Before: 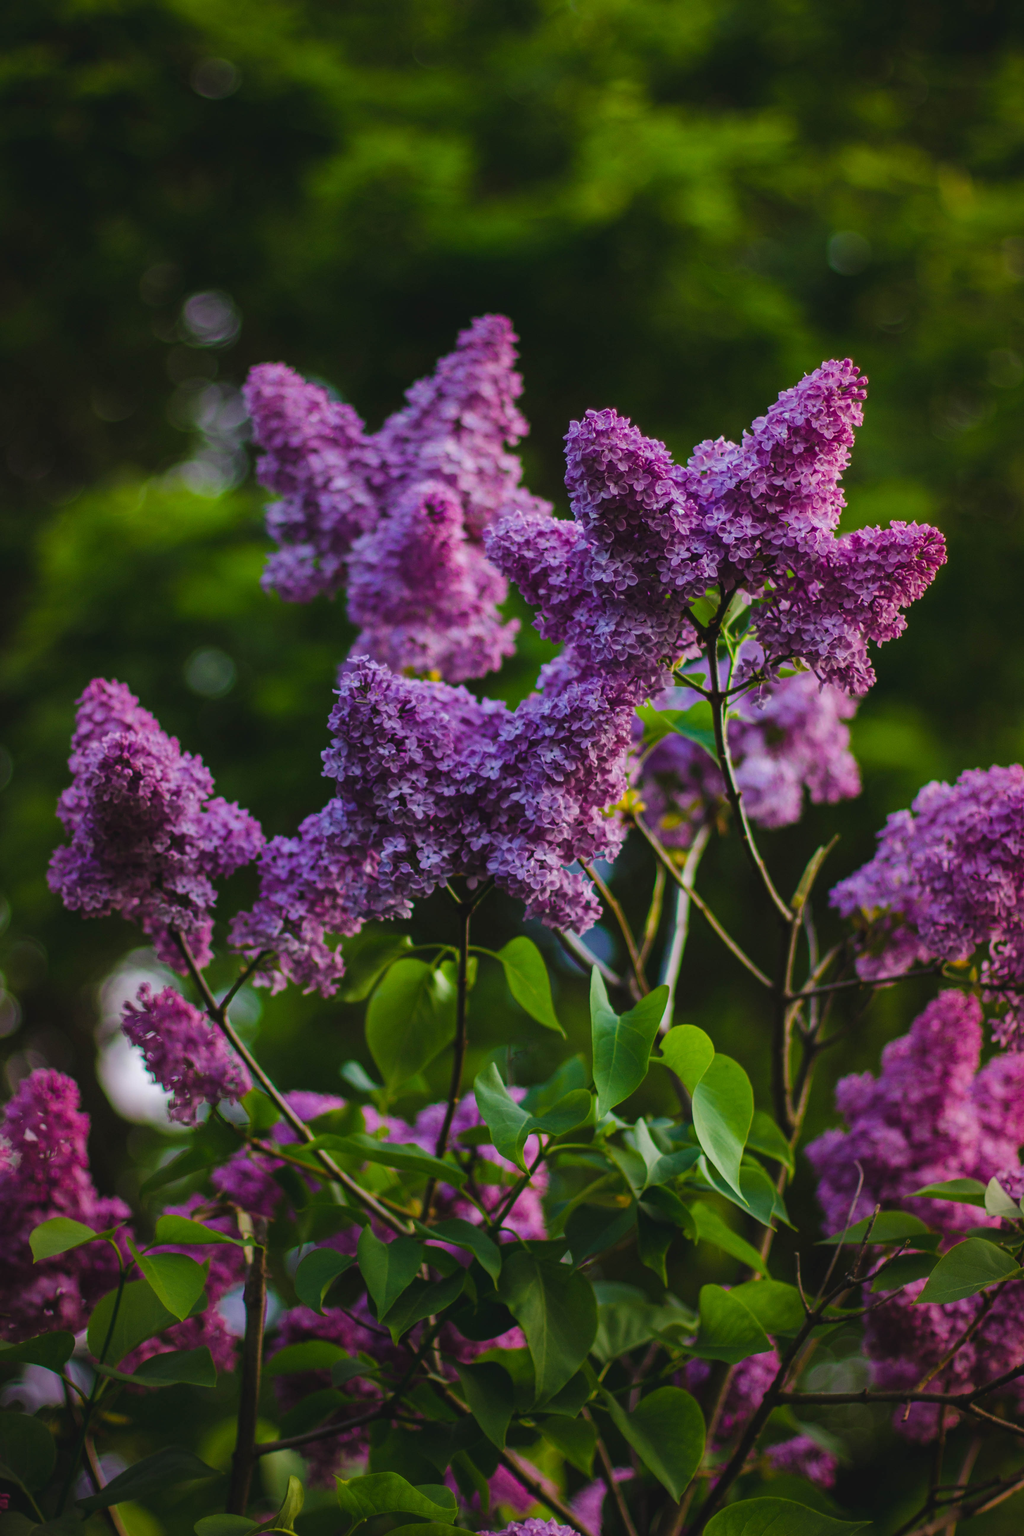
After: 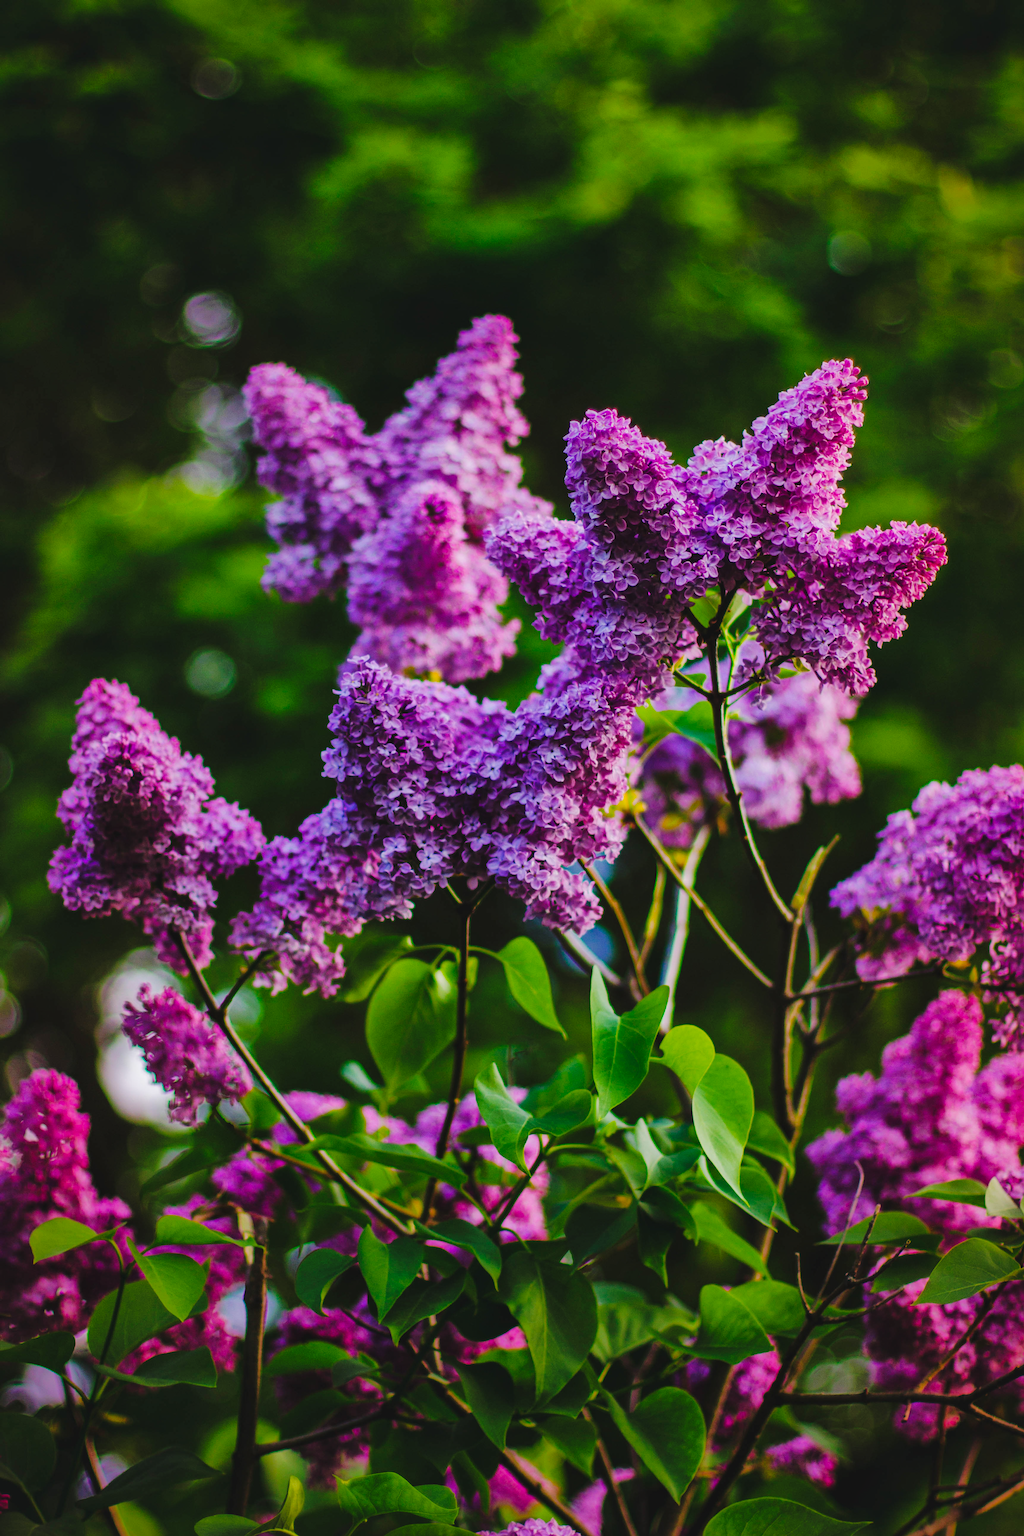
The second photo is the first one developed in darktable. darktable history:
base curve: curves: ch0 [(0, 0) (0.036, 0.025) (0.121, 0.166) (0.206, 0.329) (0.605, 0.79) (1, 1)], preserve colors none
shadows and highlights: on, module defaults
